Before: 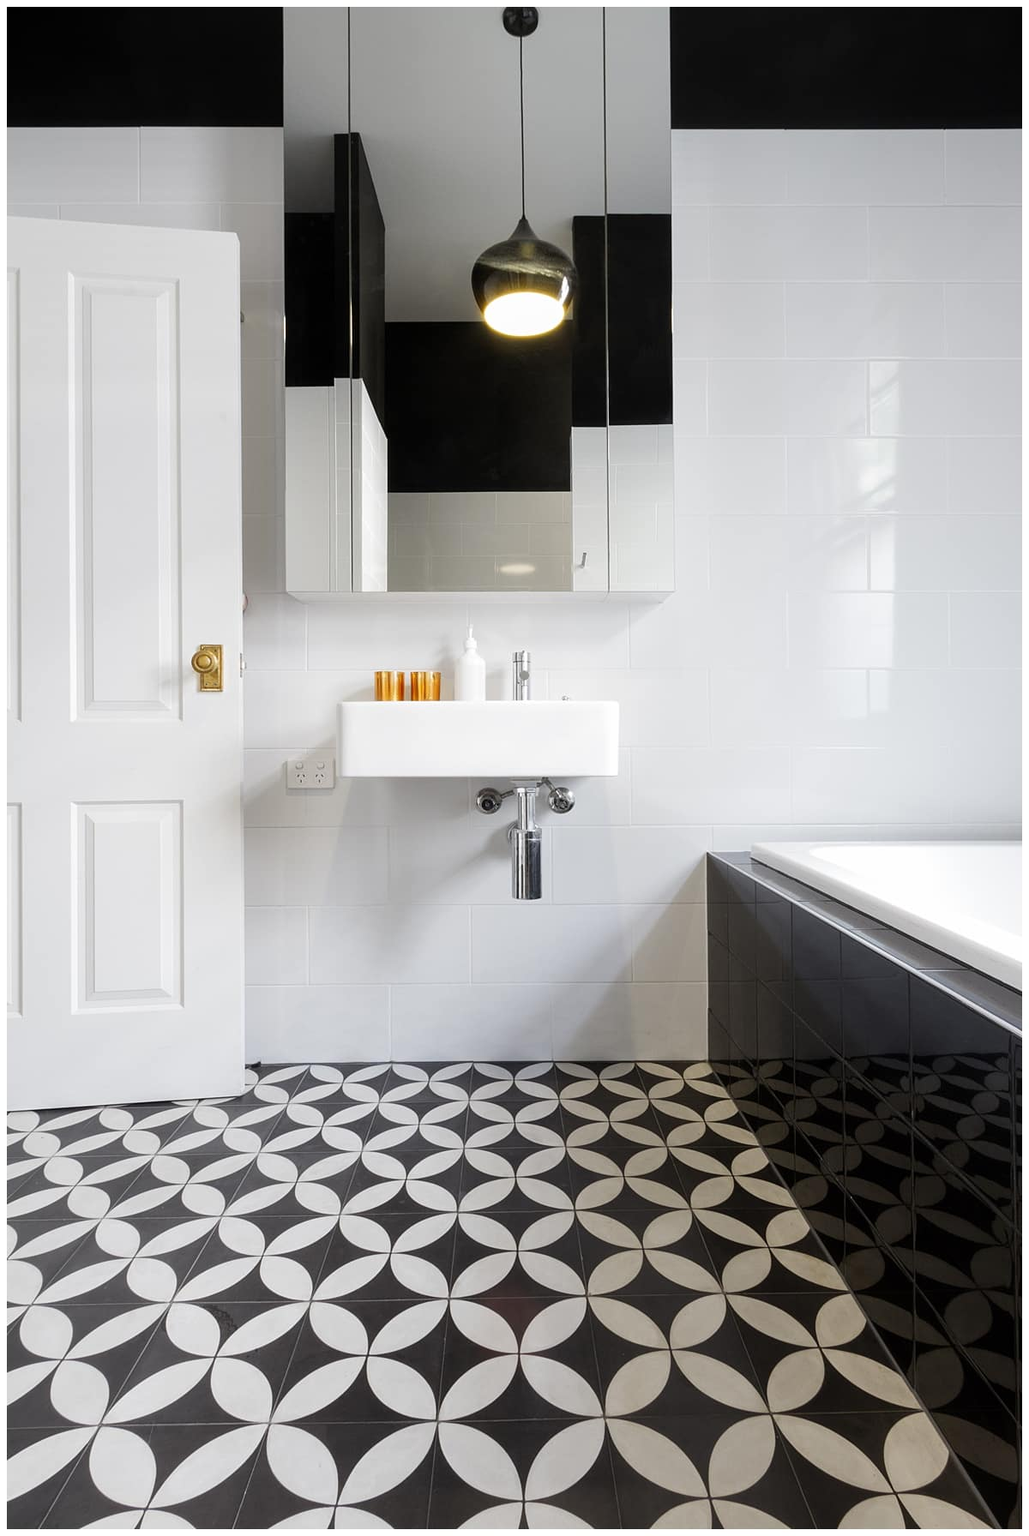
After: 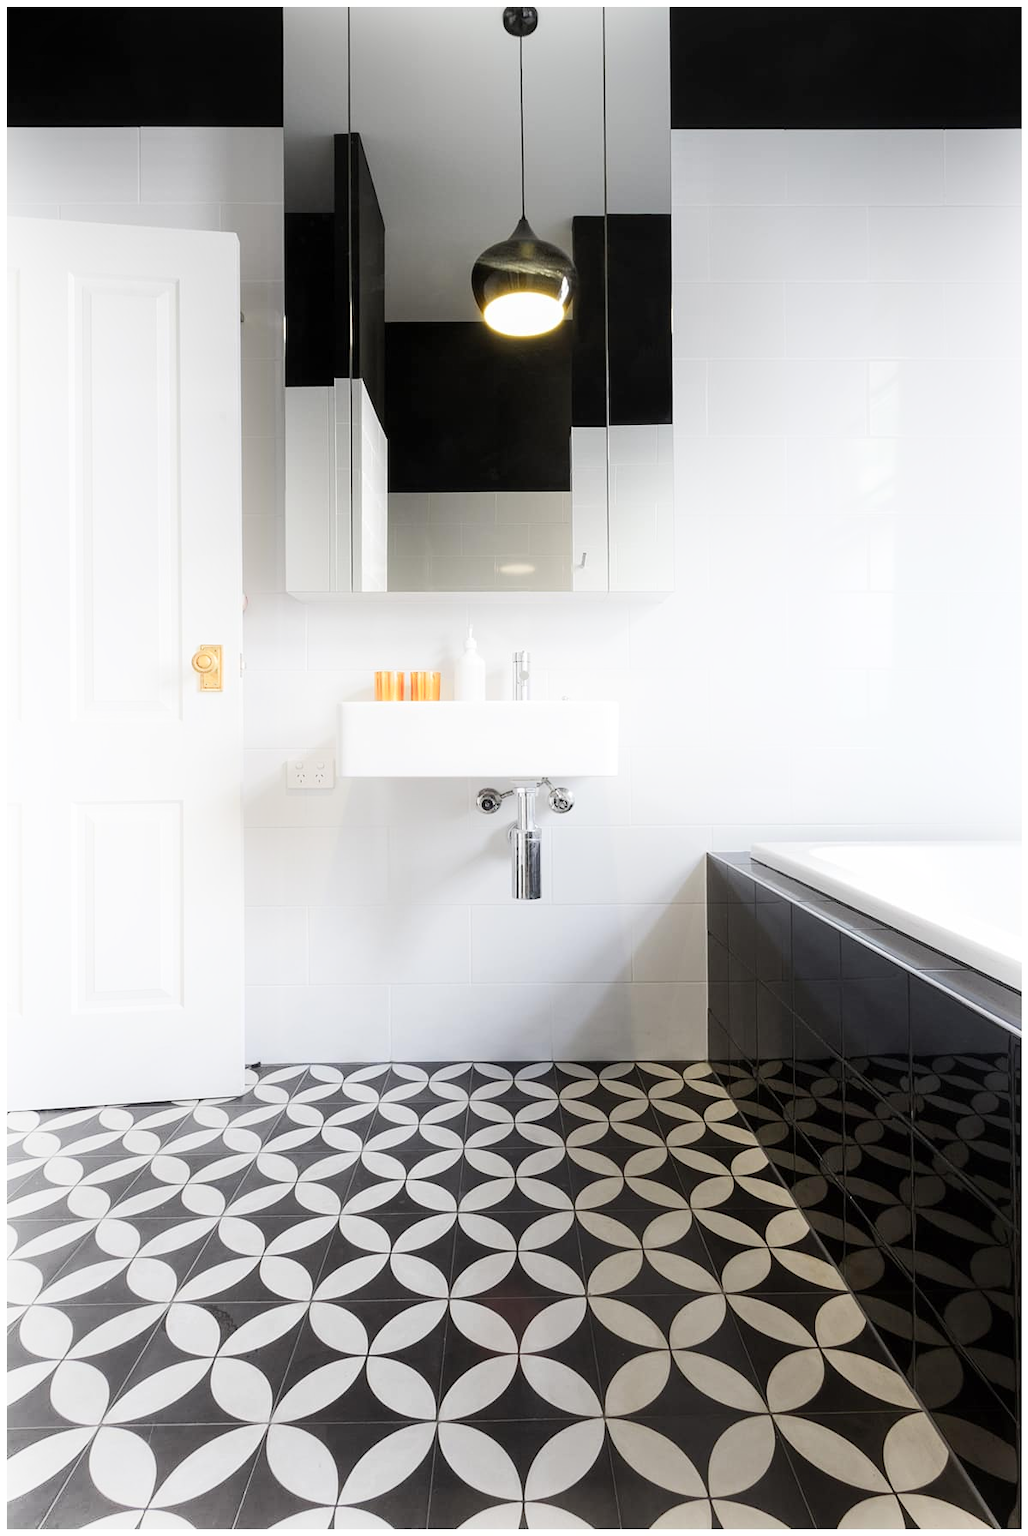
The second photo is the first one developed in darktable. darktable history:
shadows and highlights: highlights 68.89, soften with gaussian
